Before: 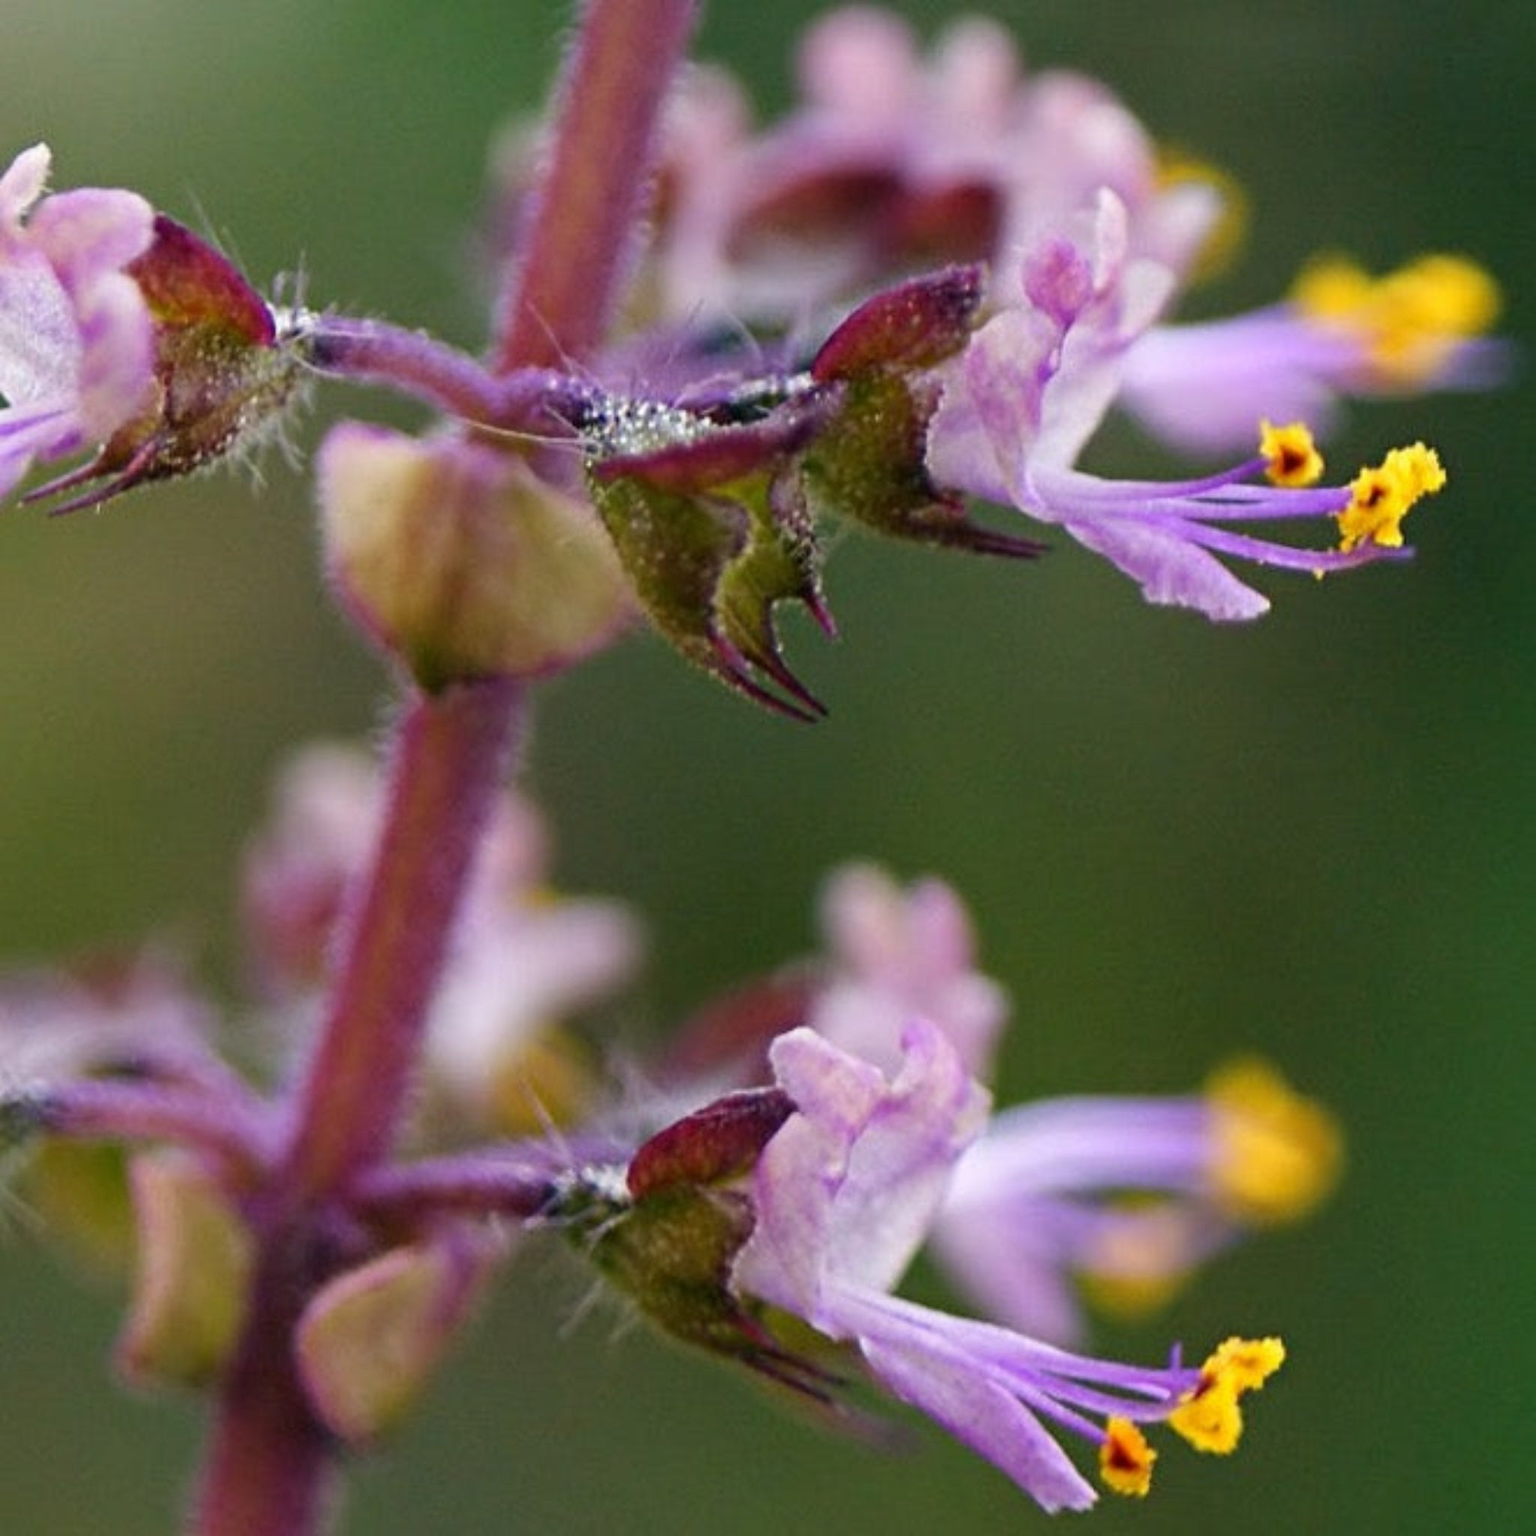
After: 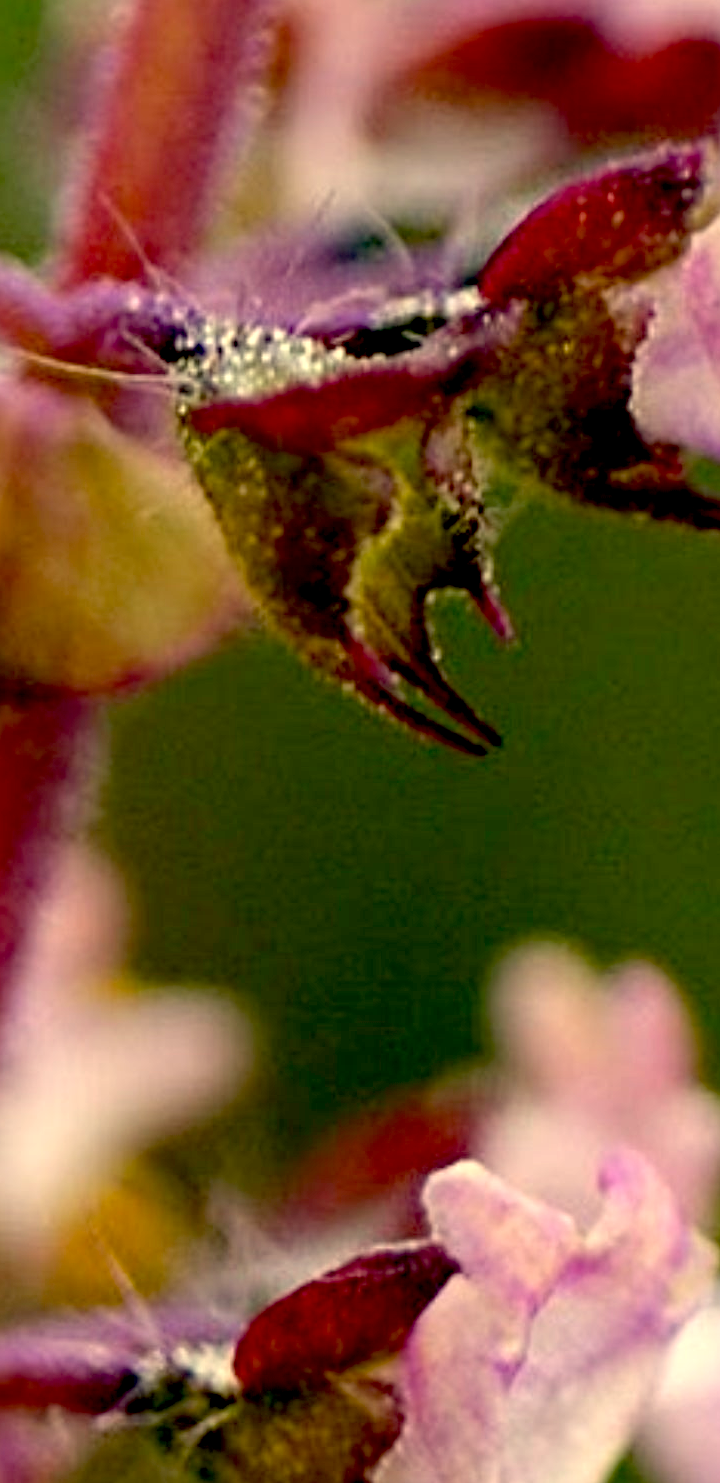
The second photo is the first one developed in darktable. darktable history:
exposure: black level correction 0.031, exposure 0.304 EV, compensate highlight preservation false
white balance: red 1.08, blue 0.791
crop and rotate: left 29.476%, top 10.214%, right 35.32%, bottom 17.333%
